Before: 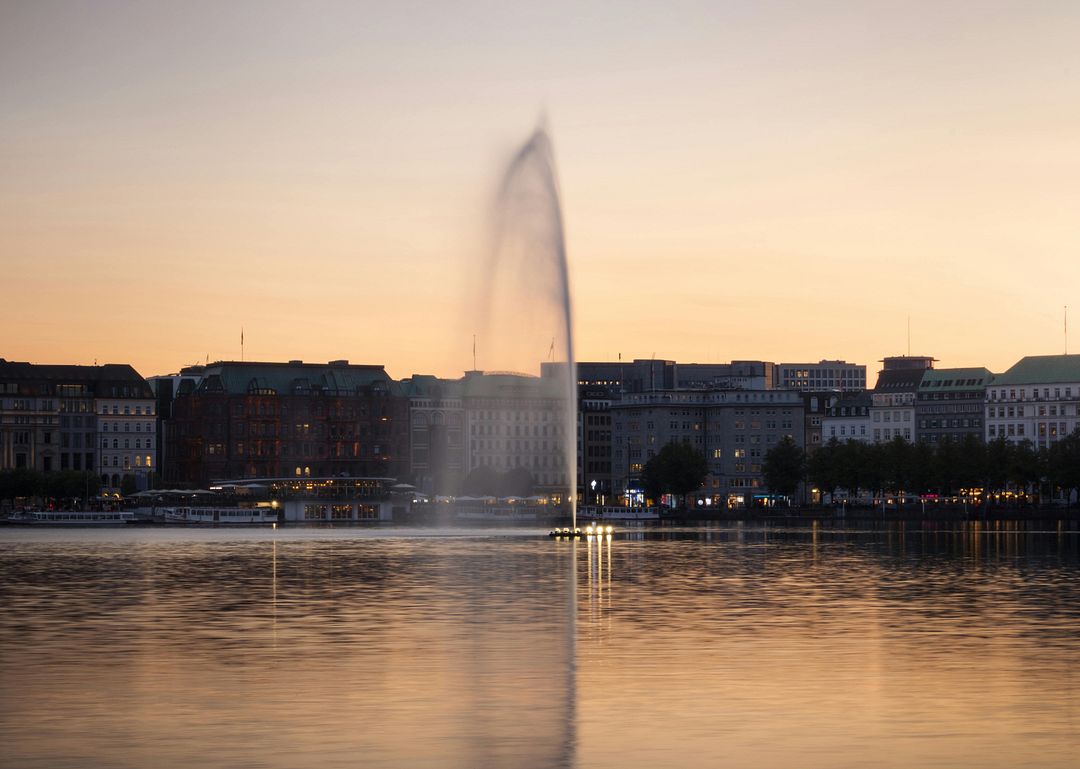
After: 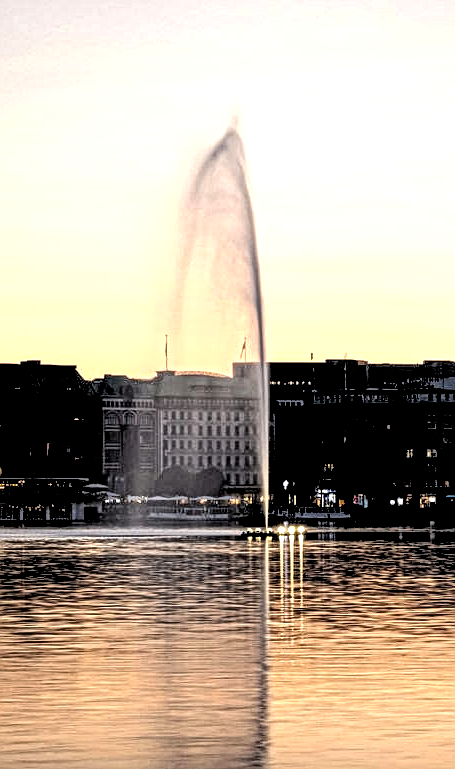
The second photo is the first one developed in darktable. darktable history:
local contrast: mode bilateral grid, contrast 20, coarseness 3, detail 300%, midtone range 0.2
rgb levels: levels [[0.029, 0.461, 0.922], [0, 0.5, 1], [0, 0.5, 1]]
crop: left 28.583%, right 29.231%
tone equalizer: -8 EV -0.75 EV, -7 EV -0.7 EV, -6 EV -0.6 EV, -5 EV -0.4 EV, -3 EV 0.4 EV, -2 EV 0.6 EV, -1 EV 0.7 EV, +0 EV 0.75 EV, edges refinement/feathering 500, mask exposure compensation -1.57 EV, preserve details no
